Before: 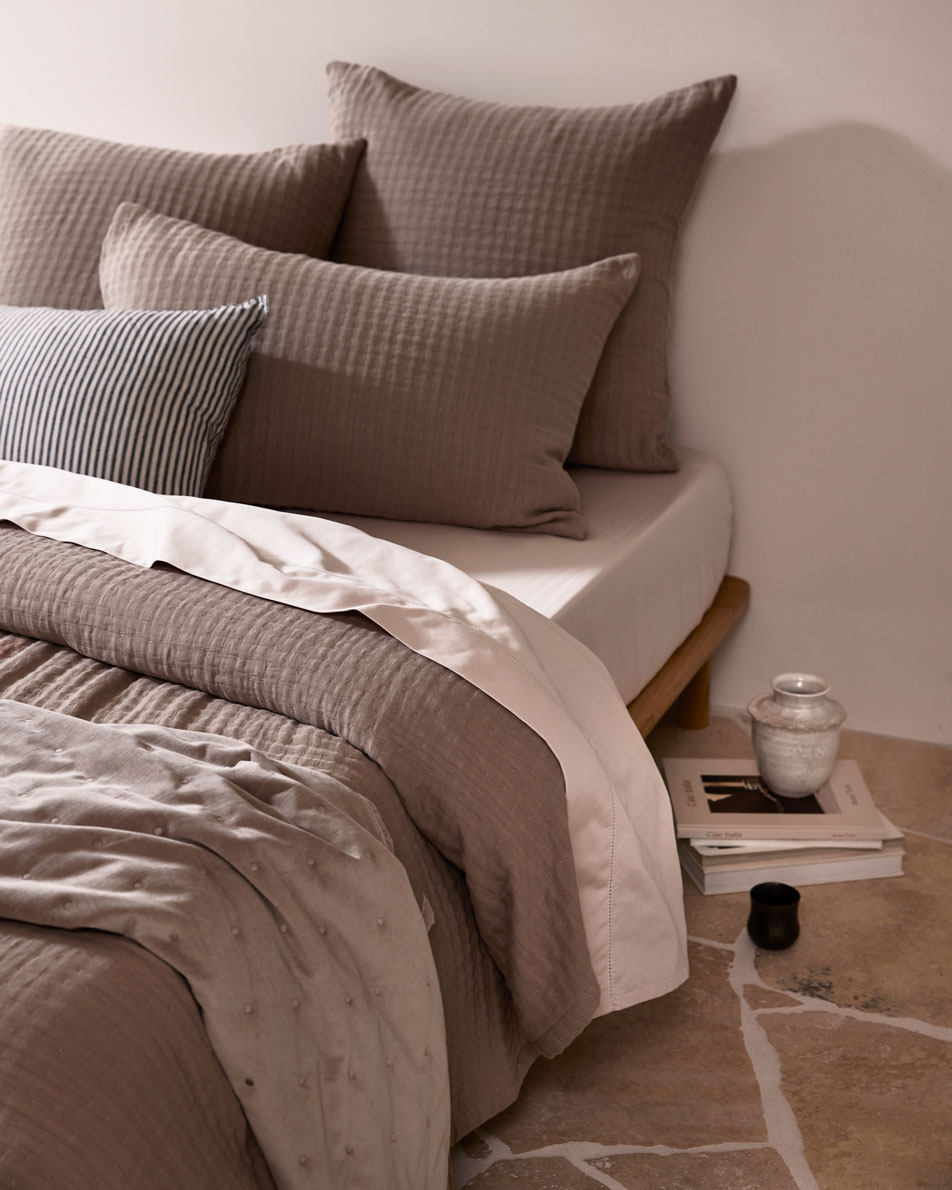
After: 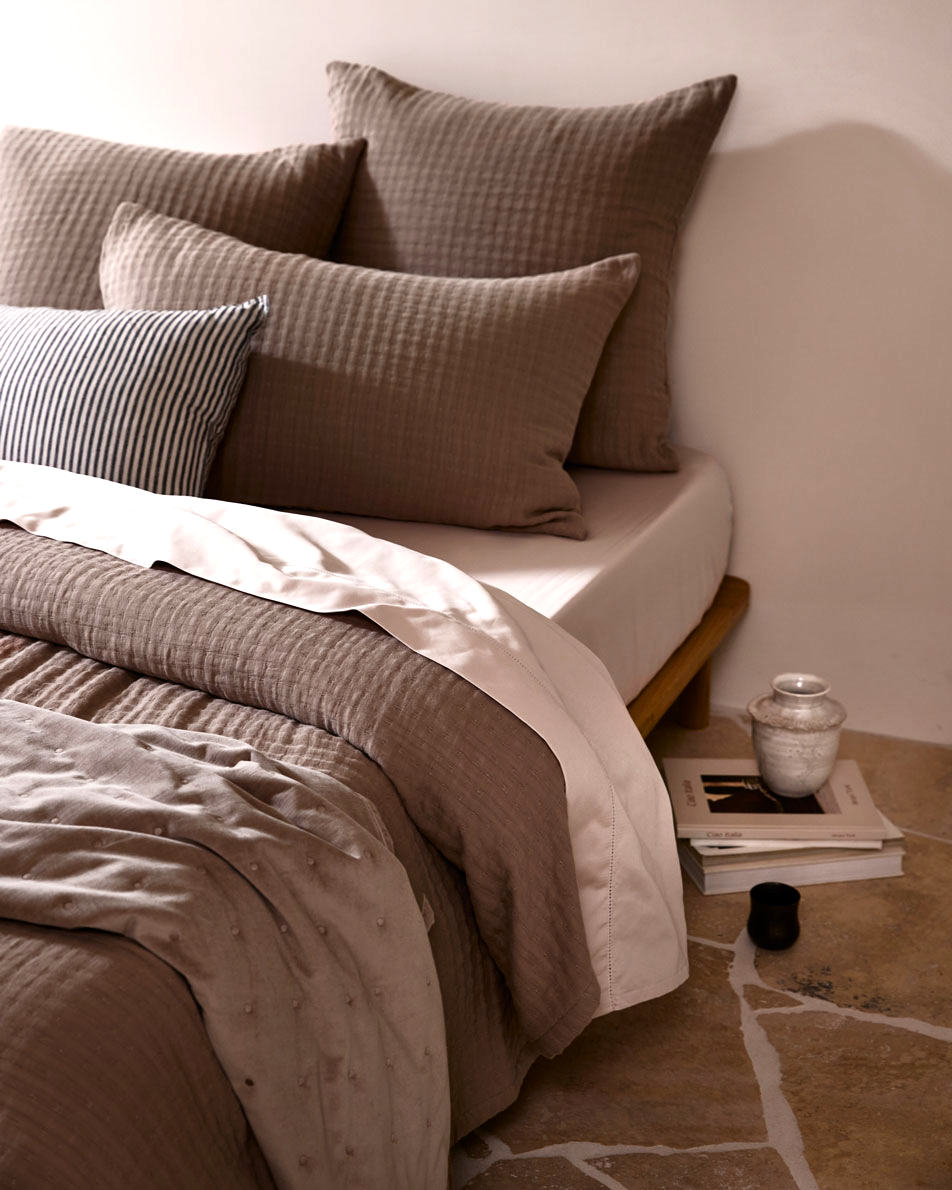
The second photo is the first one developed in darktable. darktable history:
graduated density: rotation -180°, offset 27.42
color balance rgb: shadows lift › luminance -20%, power › hue 72.24°, highlights gain › luminance 15%, global offset › hue 171.6°, perceptual saturation grading › global saturation 14.09%, perceptual saturation grading › highlights -25%, perceptual saturation grading › shadows 25%, global vibrance 25%, contrast 10%
